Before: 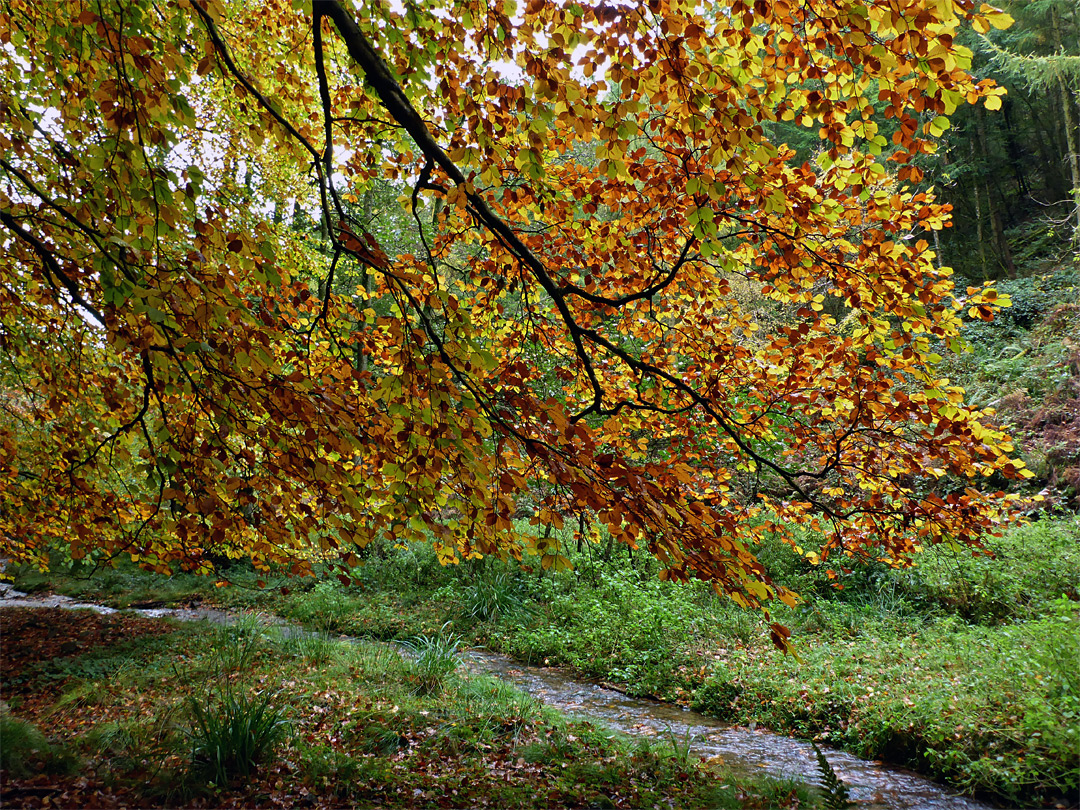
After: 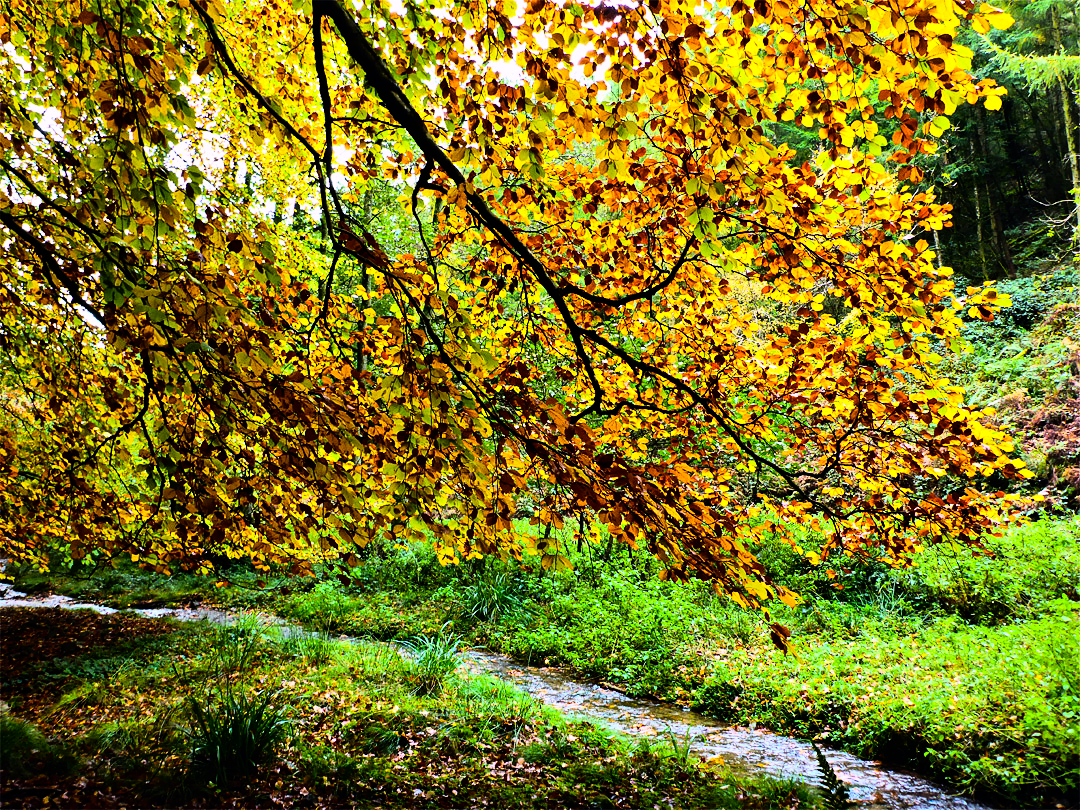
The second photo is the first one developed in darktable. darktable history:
color balance rgb: linear chroma grading › global chroma 15%, perceptual saturation grading › global saturation 30%
rgb curve: curves: ch0 [(0, 0) (0.21, 0.15) (0.24, 0.21) (0.5, 0.75) (0.75, 0.96) (0.89, 0.99) (1, 1)]; ch1 [(0, 0.02) (0.21, 0.13) (0.25, 0.2) (0.5, 0.67) (0.75, 0.9) (0.89, 0.97) (1, 1)]; ch2 [(0, 0.02) (0.21, 0.13) (0.25, 0.2) (0.5, 0.67) (0.75, 0.9) (0.89, 0.97) (1, 1)], compensate middle gray true
